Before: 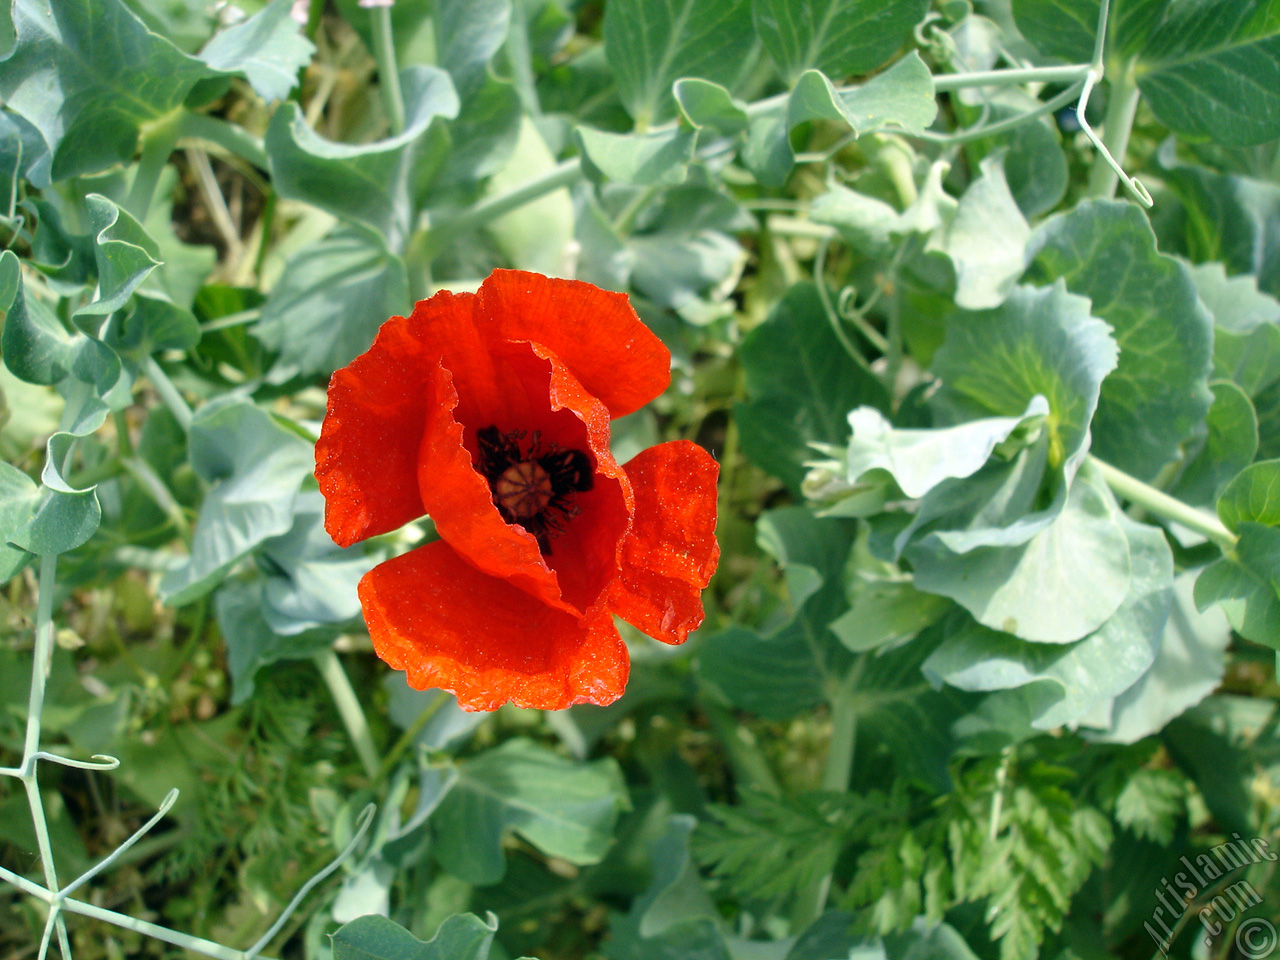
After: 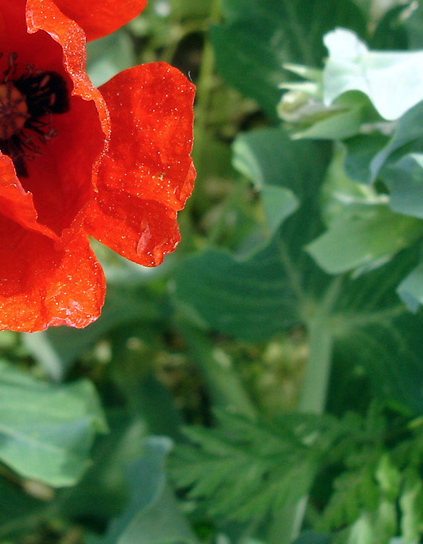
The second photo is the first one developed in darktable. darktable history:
tone equalizer: smoothing diameter 24.8%, edges refinement/feathering 6.57, preserve details guided filter
color calibration: illuminant as shot in camera, x 0.358, y 0.373, temperature 4628.91 K
crop: left 40.958%, top 39.391%, right 25.807%, bottom 2.842%
